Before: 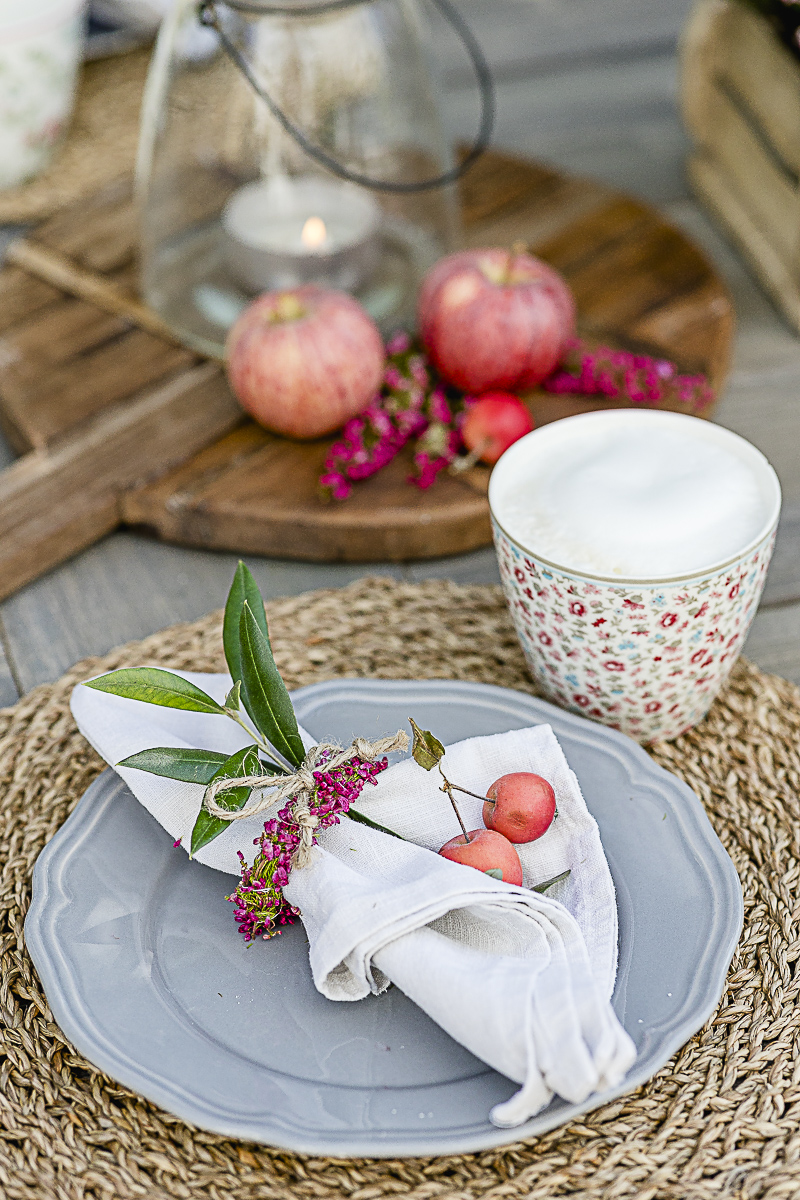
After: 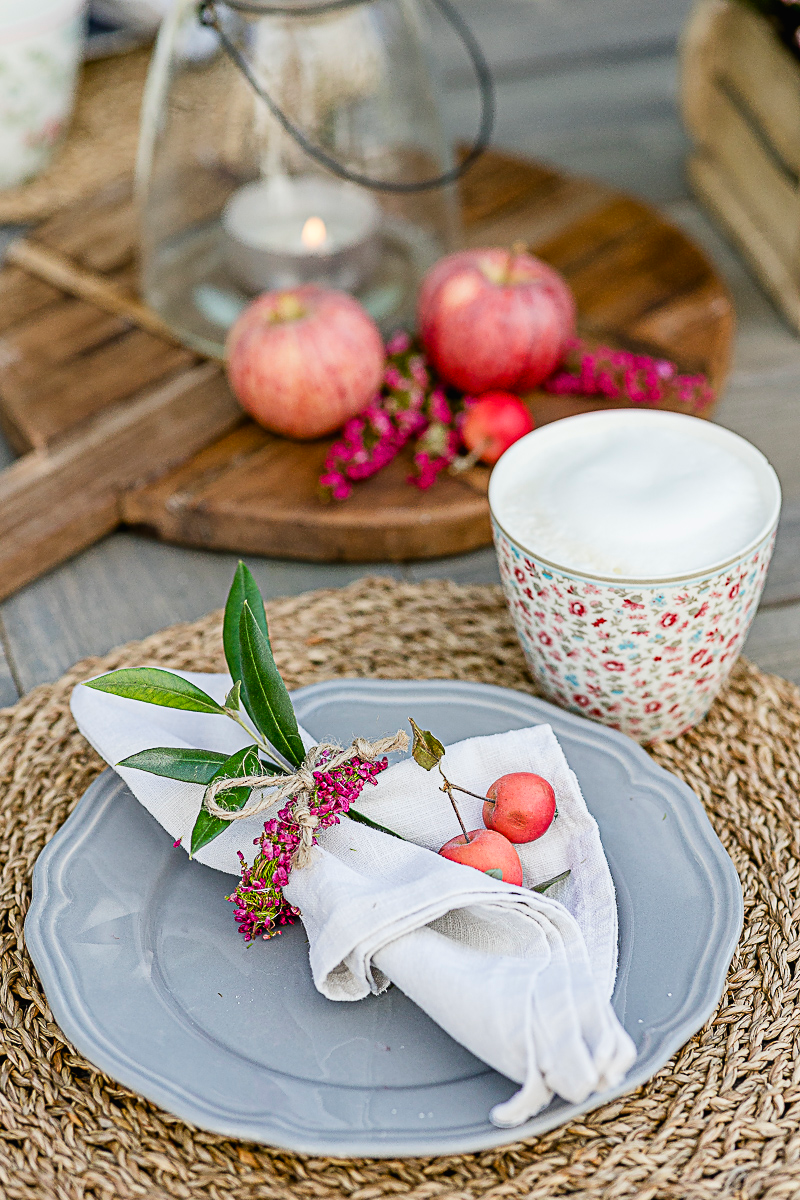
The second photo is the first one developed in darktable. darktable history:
contrast brightness saturation: contrast -0.011, brightness -0.012, saturation 0.027
